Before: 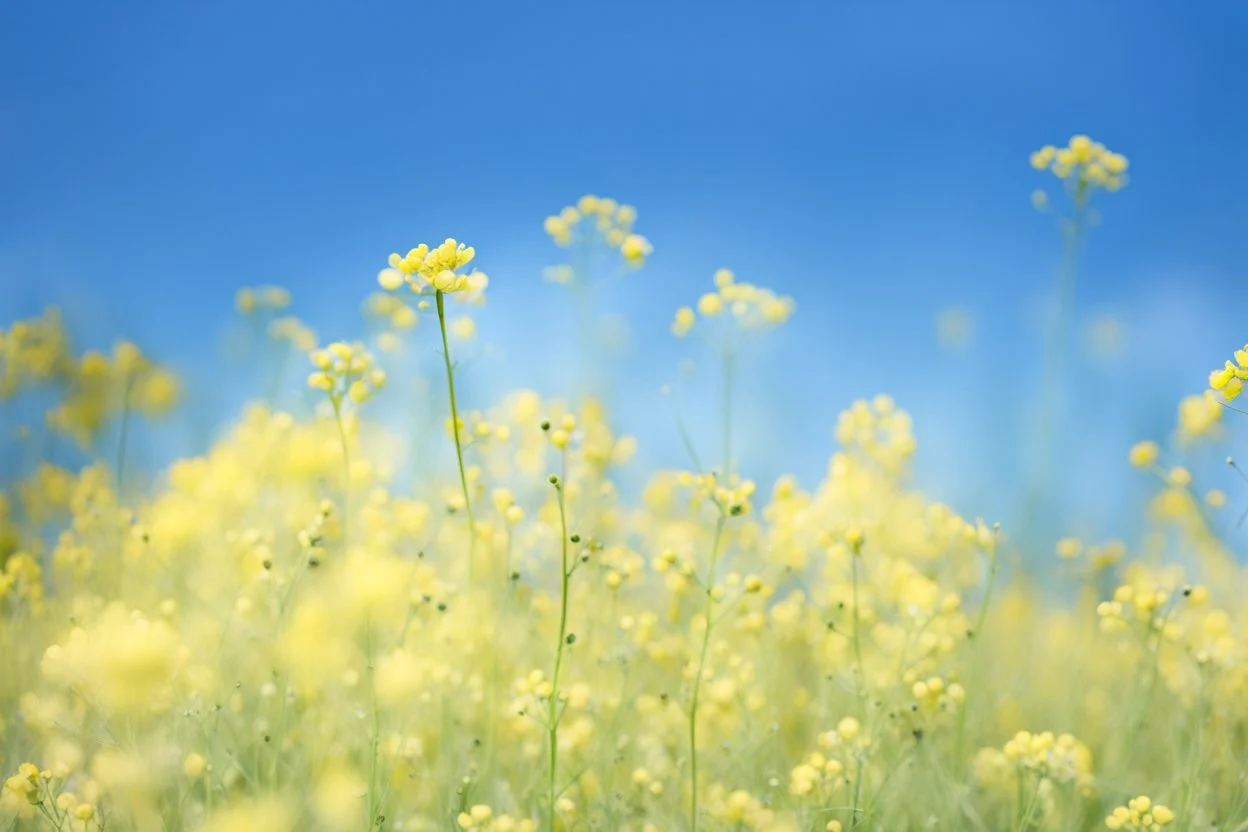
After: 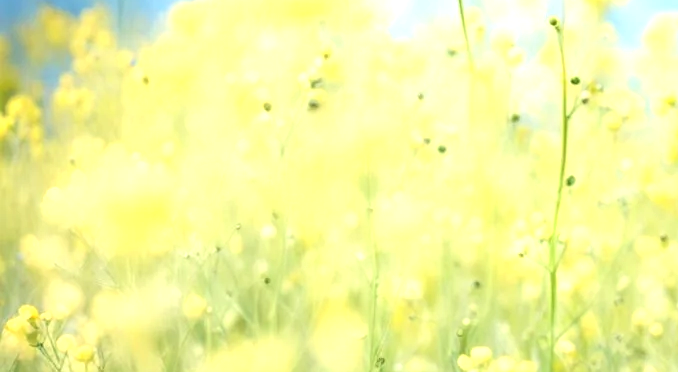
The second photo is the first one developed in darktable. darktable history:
tone equalizer: -8 EV -0.768 EV, -7 EV -0.735 EV, -6 EV -0.56 EV, -5 EV -0.364 EV, -3 EV 0.374 EV, -2 EV 0.6 EV, -1 EV 0.7 EV, +0 EV 0.733 EV
color correction: highlights b* -0.023, saturation 0.988
crop and rotate: top 55.089%, right 45.656%, bottom 0.139%
